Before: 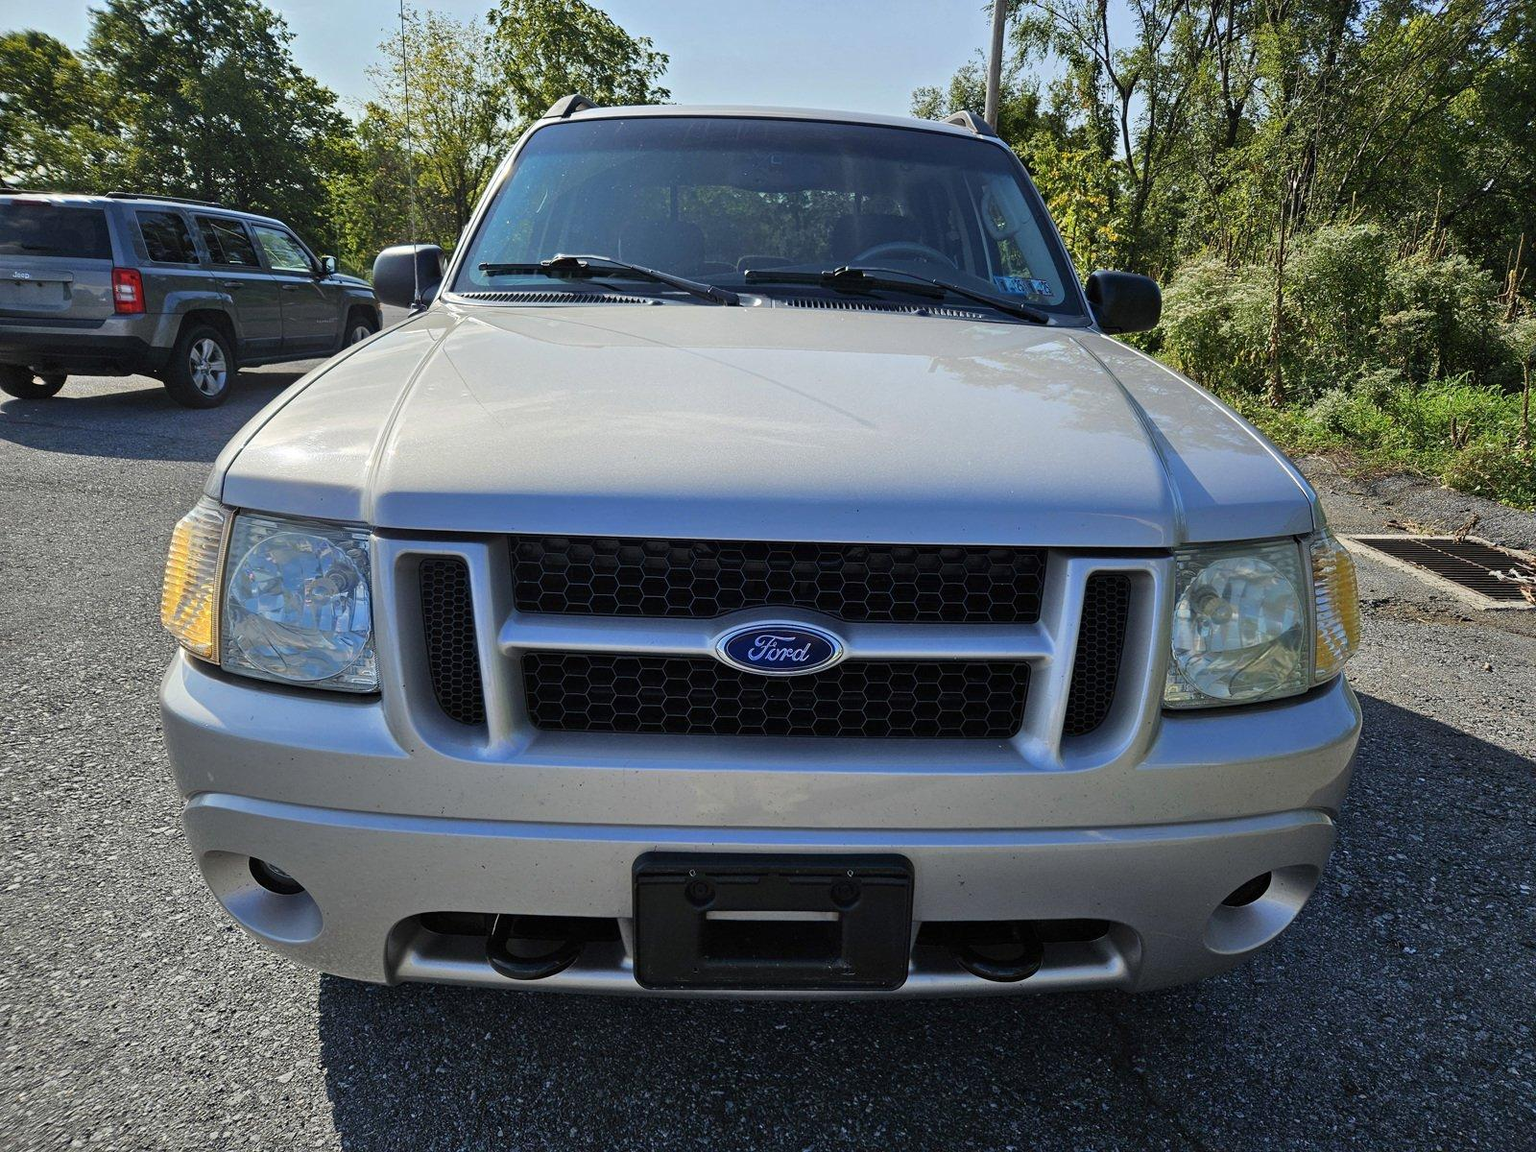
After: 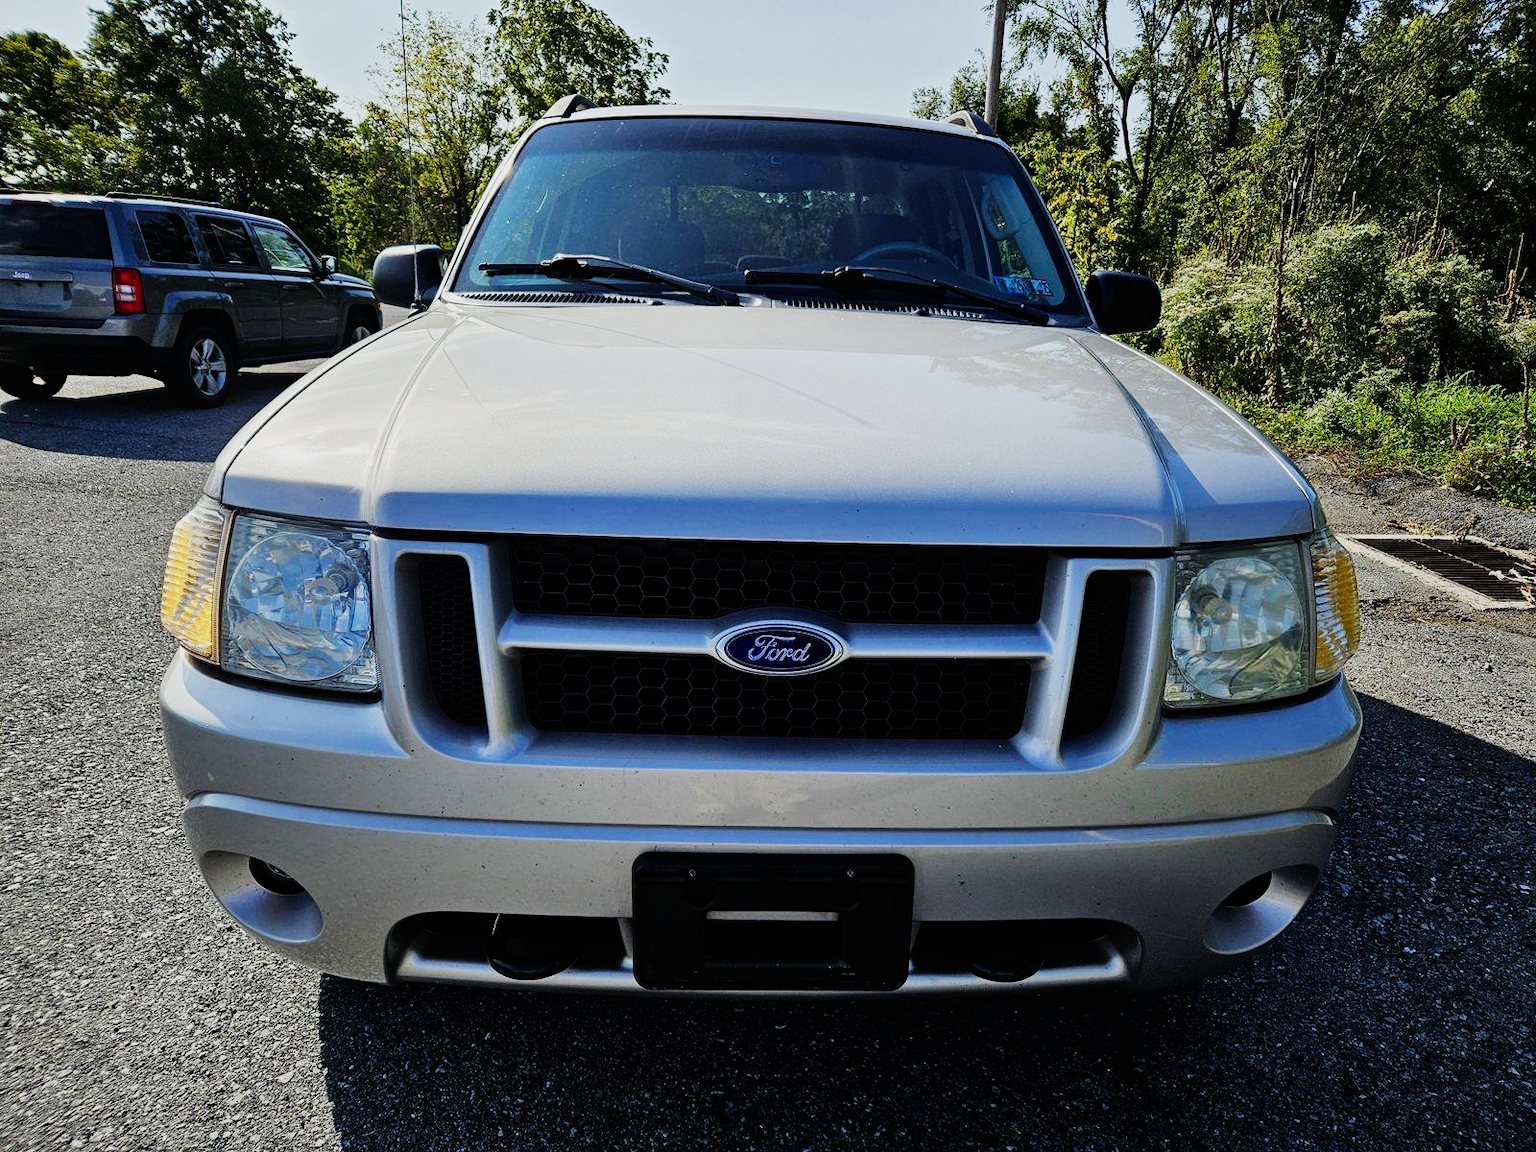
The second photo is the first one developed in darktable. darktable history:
tone equalizer: on, module defaults
sigmoid: contrast 2, skew -0.2, preserve hue 0%, red attenuation 0.1, red rotation 0.035, green attenuation 0.1, green rotation -0.017, blue attenuation 0.15, blue rotation -0.052, base primaries Rec2020
